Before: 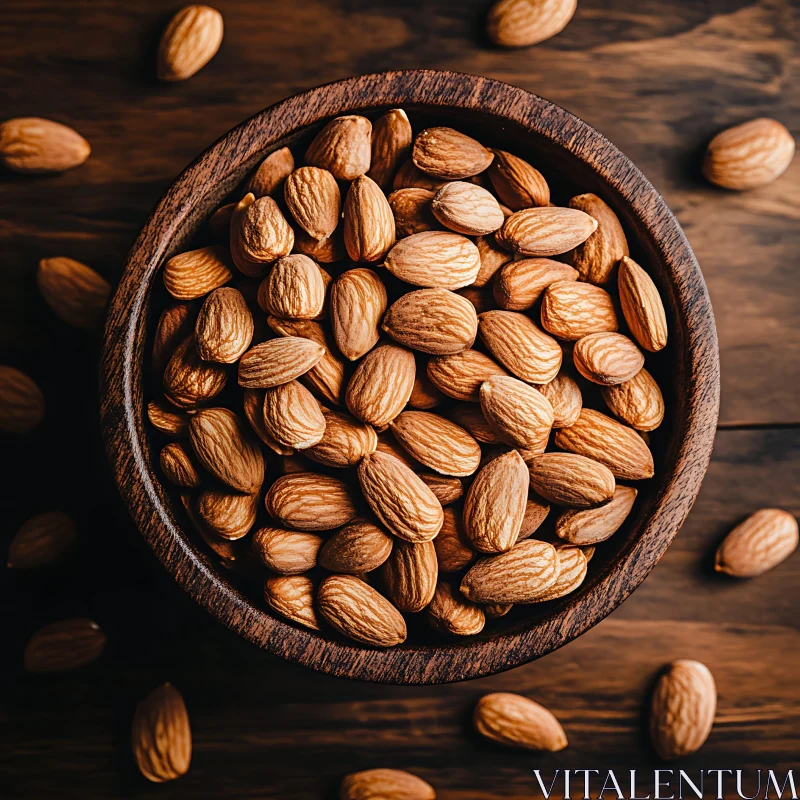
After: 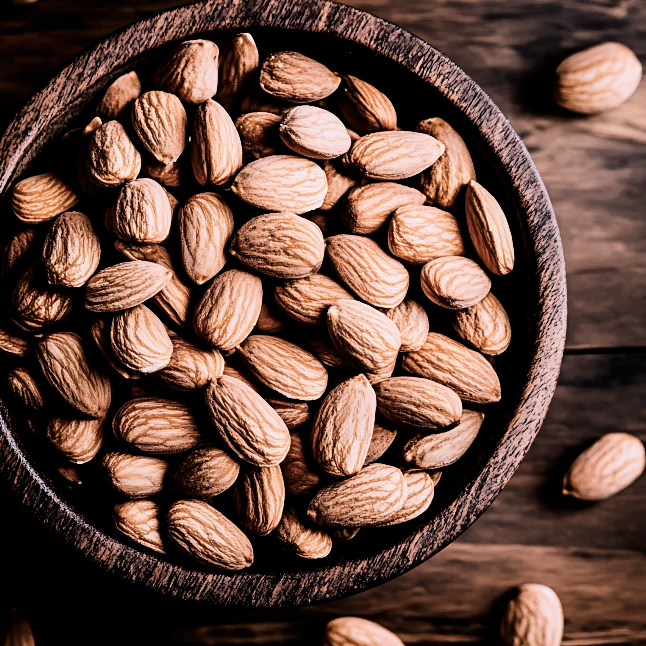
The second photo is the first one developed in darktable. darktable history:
filmic rgb: black relative exposure -5 EV, hardness 2.88, contrast 1.3
exposure: black level correction -0.003, exposure 0.04 EV, compensate highlight preservation false
white balance: red 1.066, blue 1.119
crop: left 19.159%, top 9.58%, bottom 9.58%
contrast brightness saturation: contrast 0.25, saturation -0.31
